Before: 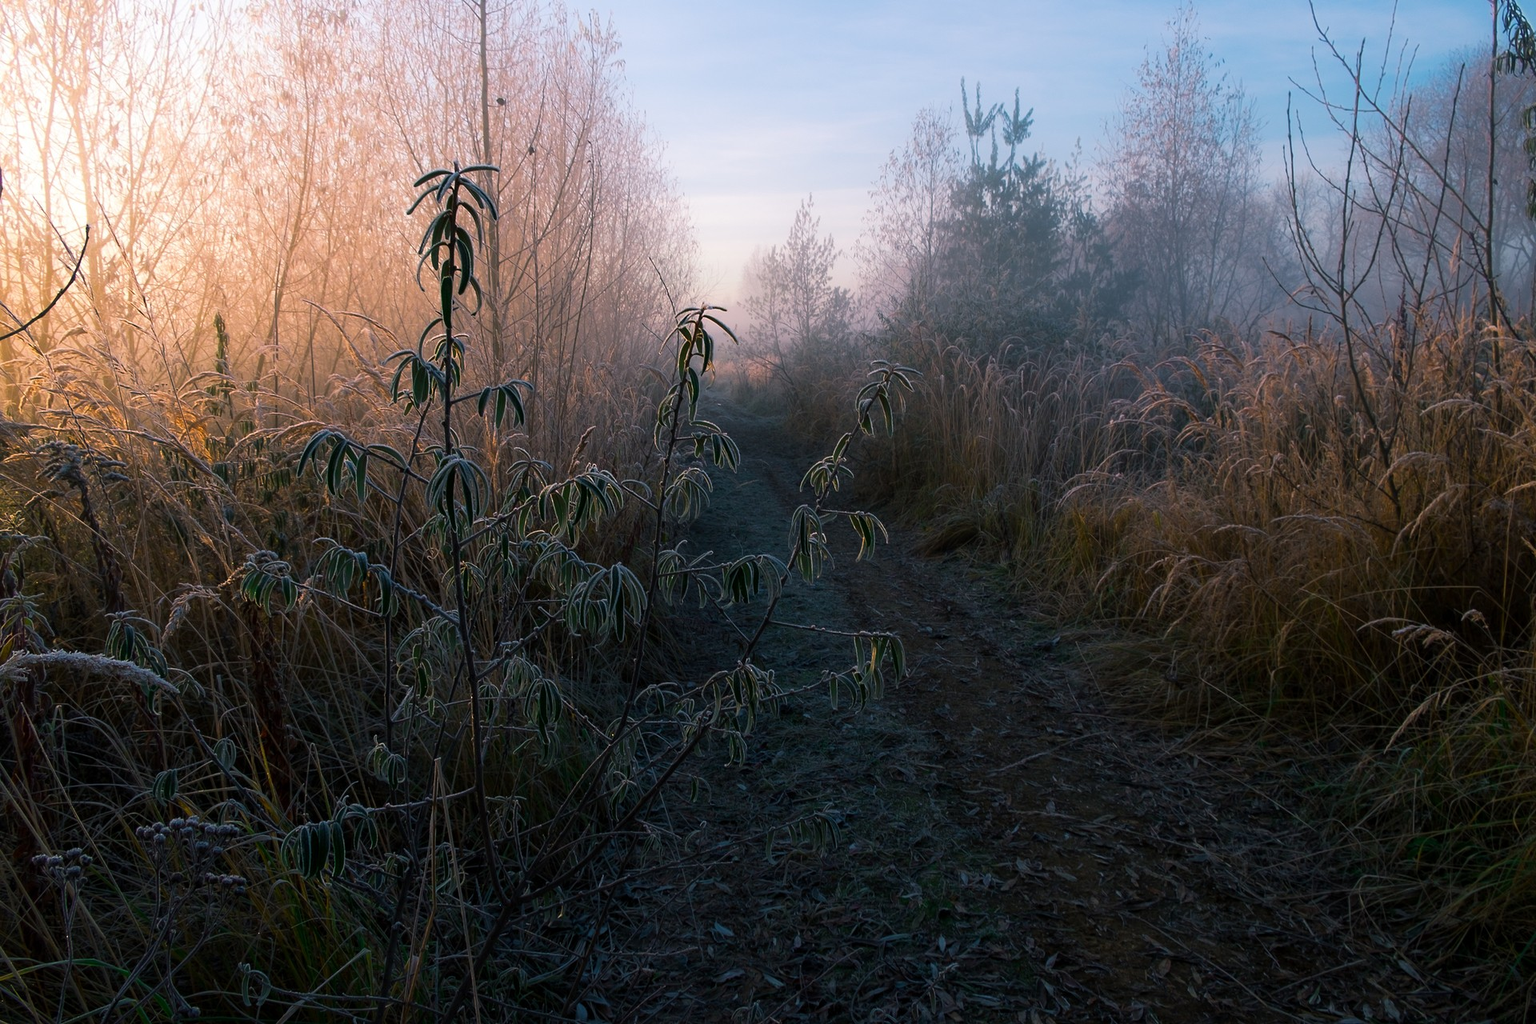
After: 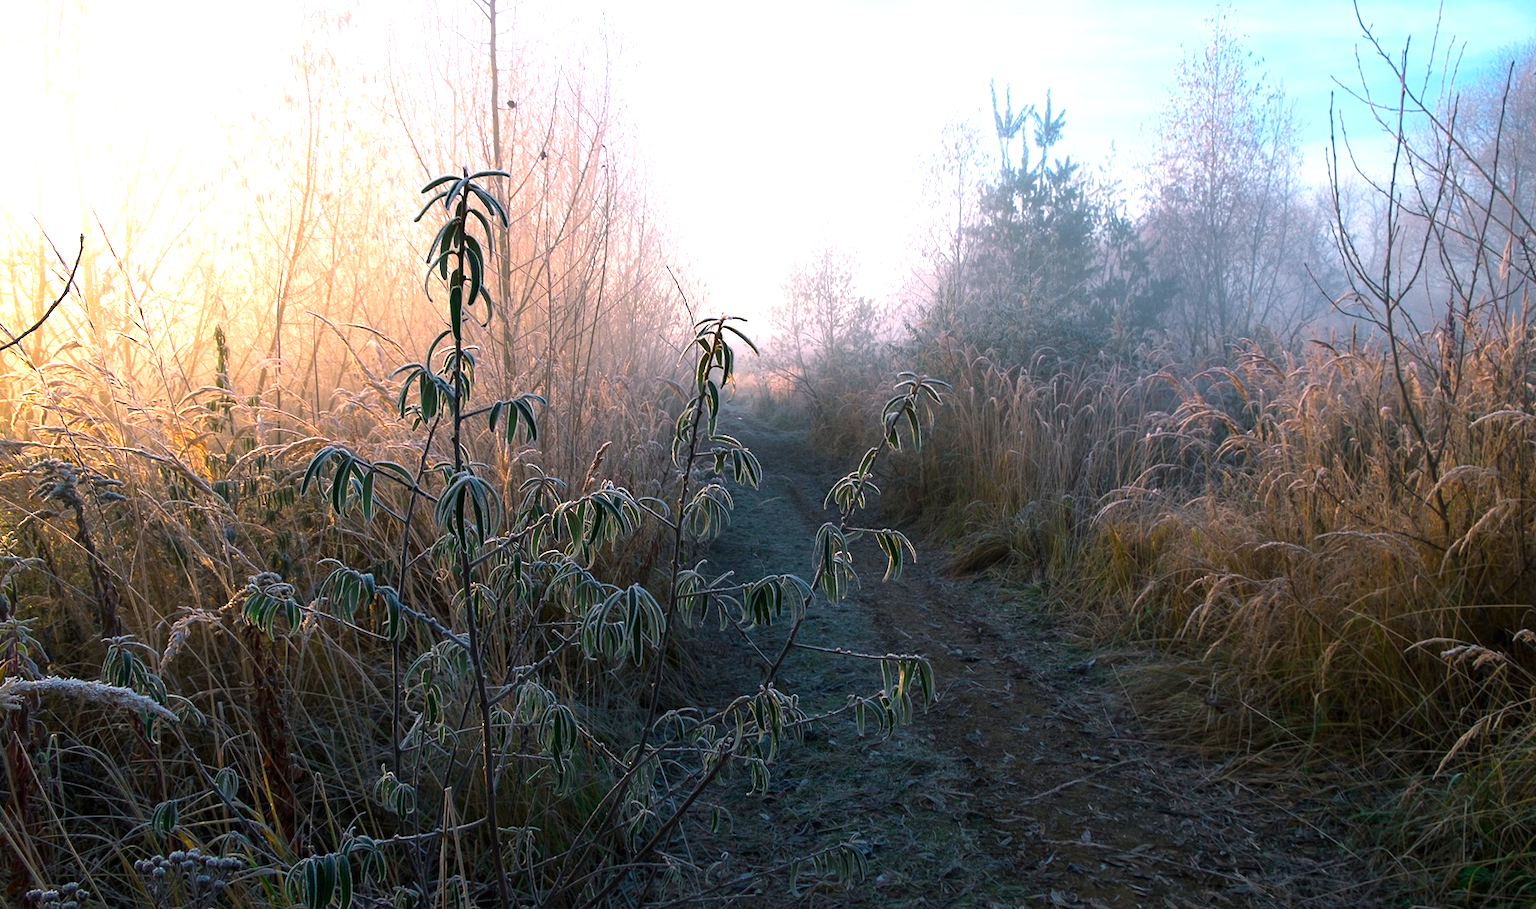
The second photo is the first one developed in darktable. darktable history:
exposure: black level correction 0, exposure 1.173 EV, compensate exposure bias true, compensate highlight preservation false
crop and rotate: angle 0.2°, left 0.275%, right 3.127%, bottom 14.18%
